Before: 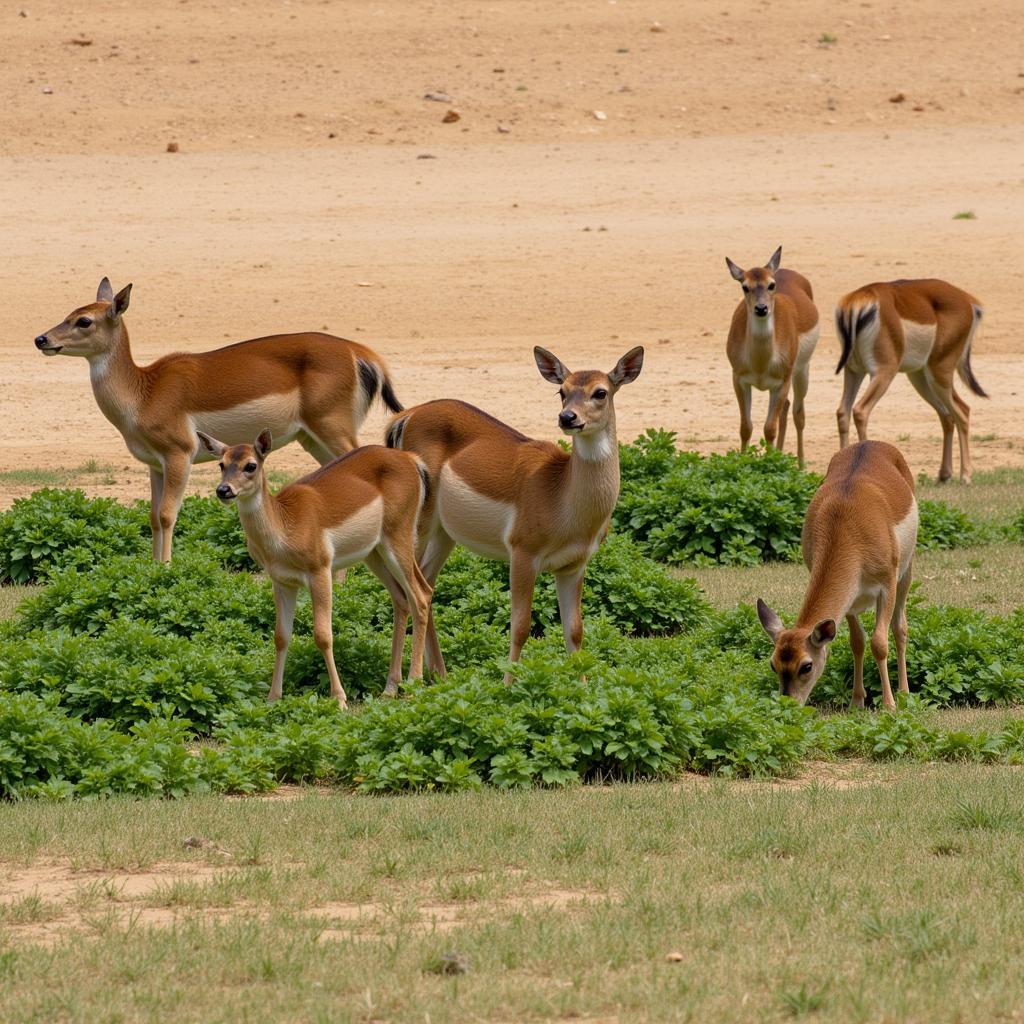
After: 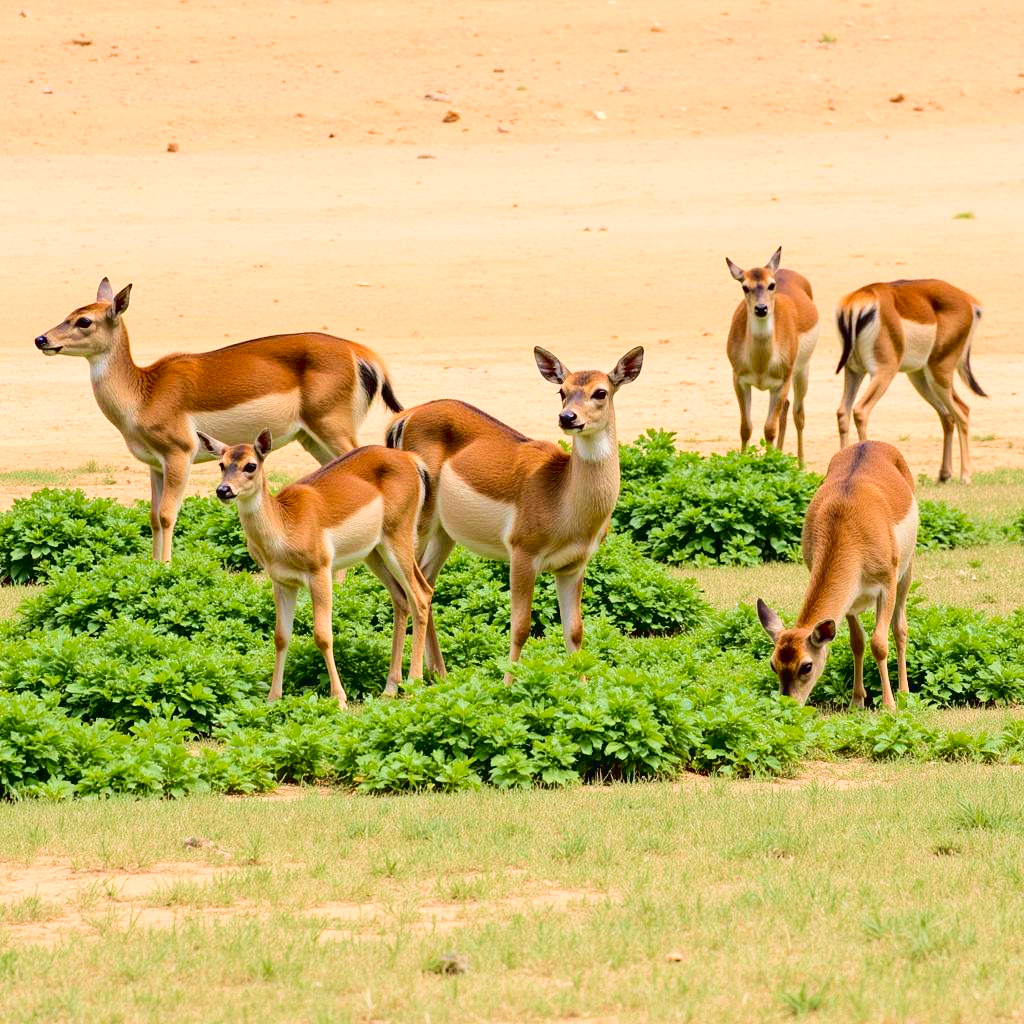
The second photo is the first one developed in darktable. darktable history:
exposure: black level correction 0.005, exposure 0.286 EV, compensate highlight preservation false
tone curve: curves: ch0 [(0, 0.026) (0.146, 0.158) (0.272, 0.34) (0.453, 0.627) (0.687, 0.829) (1, 1)], color space Lab, linked channels, preserve colors none
velvia: on, module defaults
